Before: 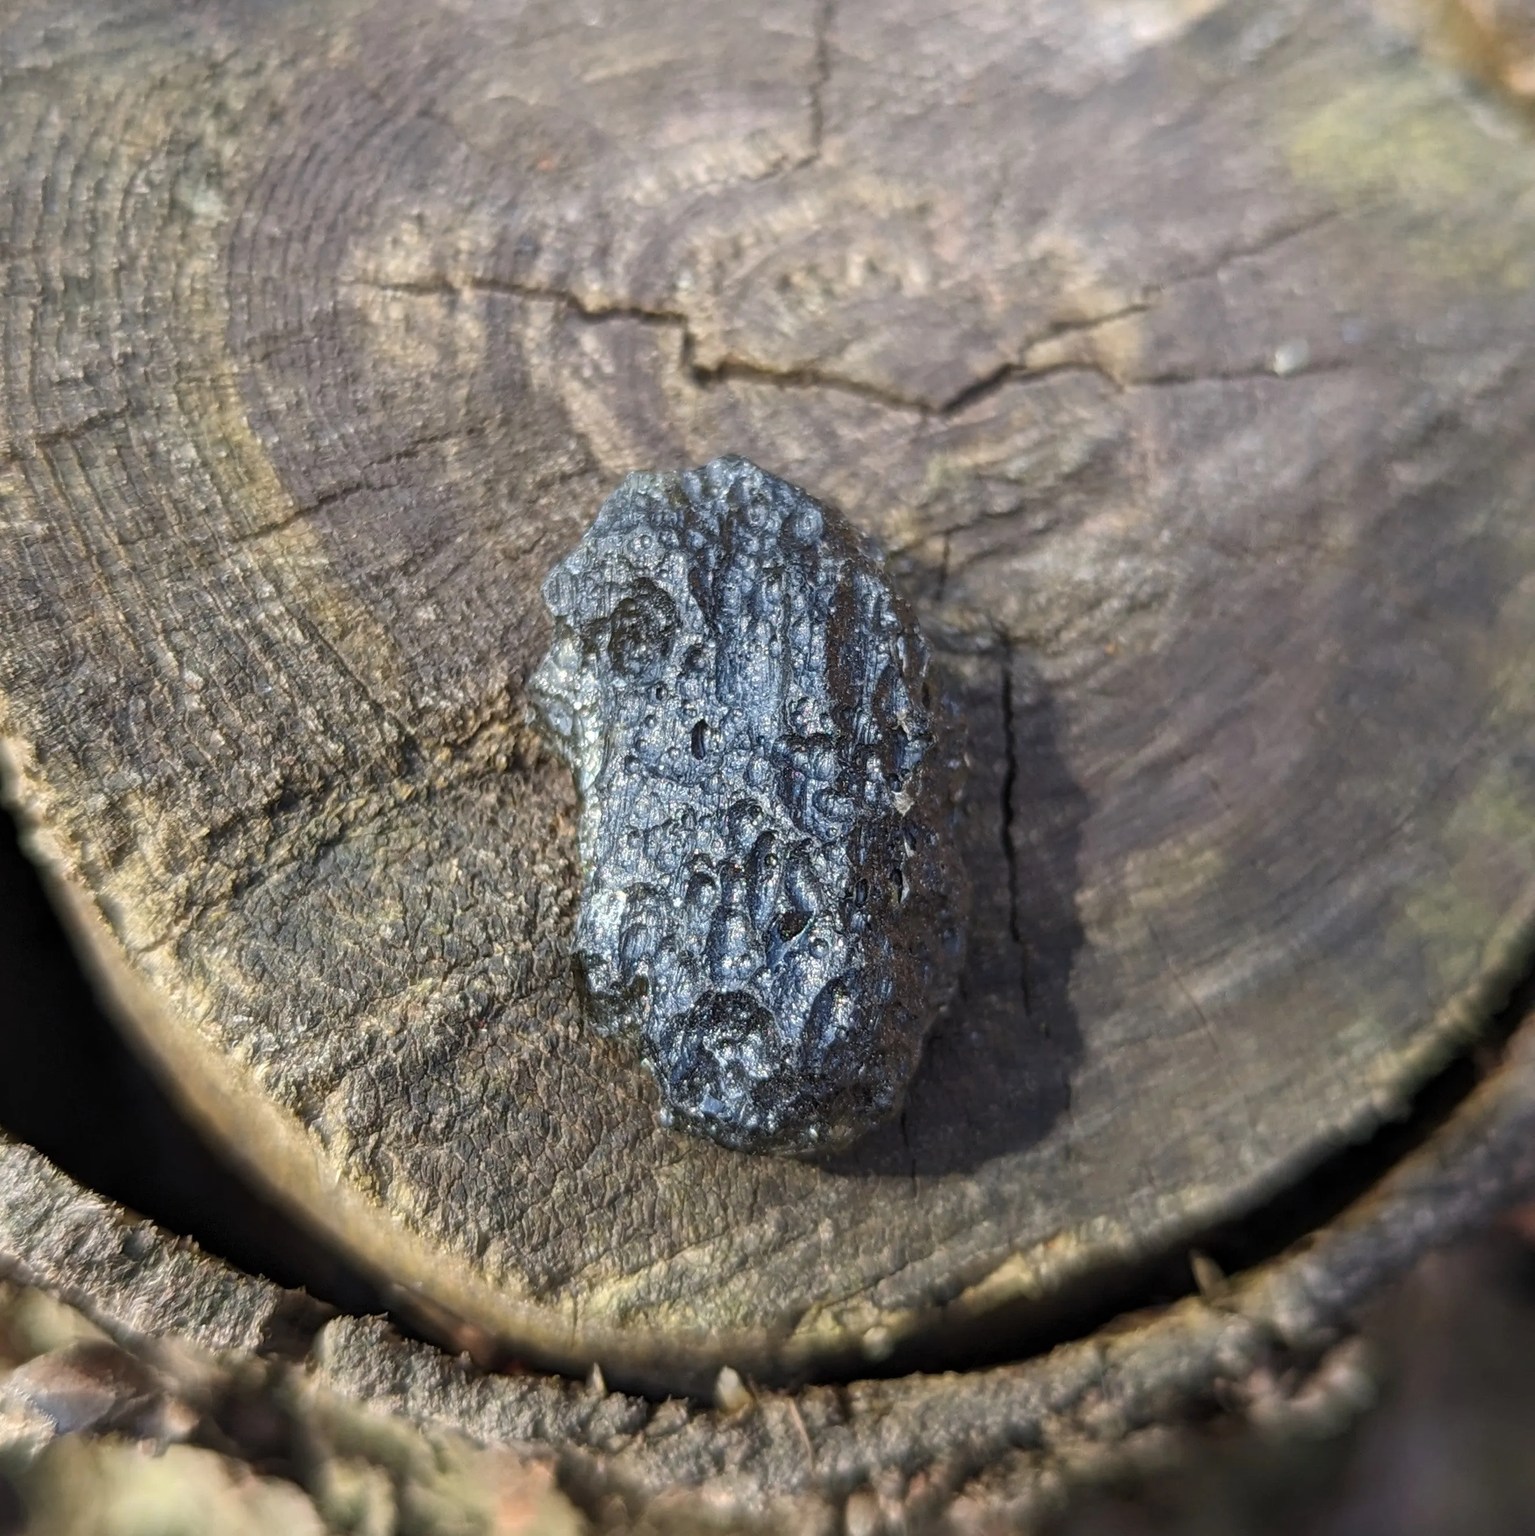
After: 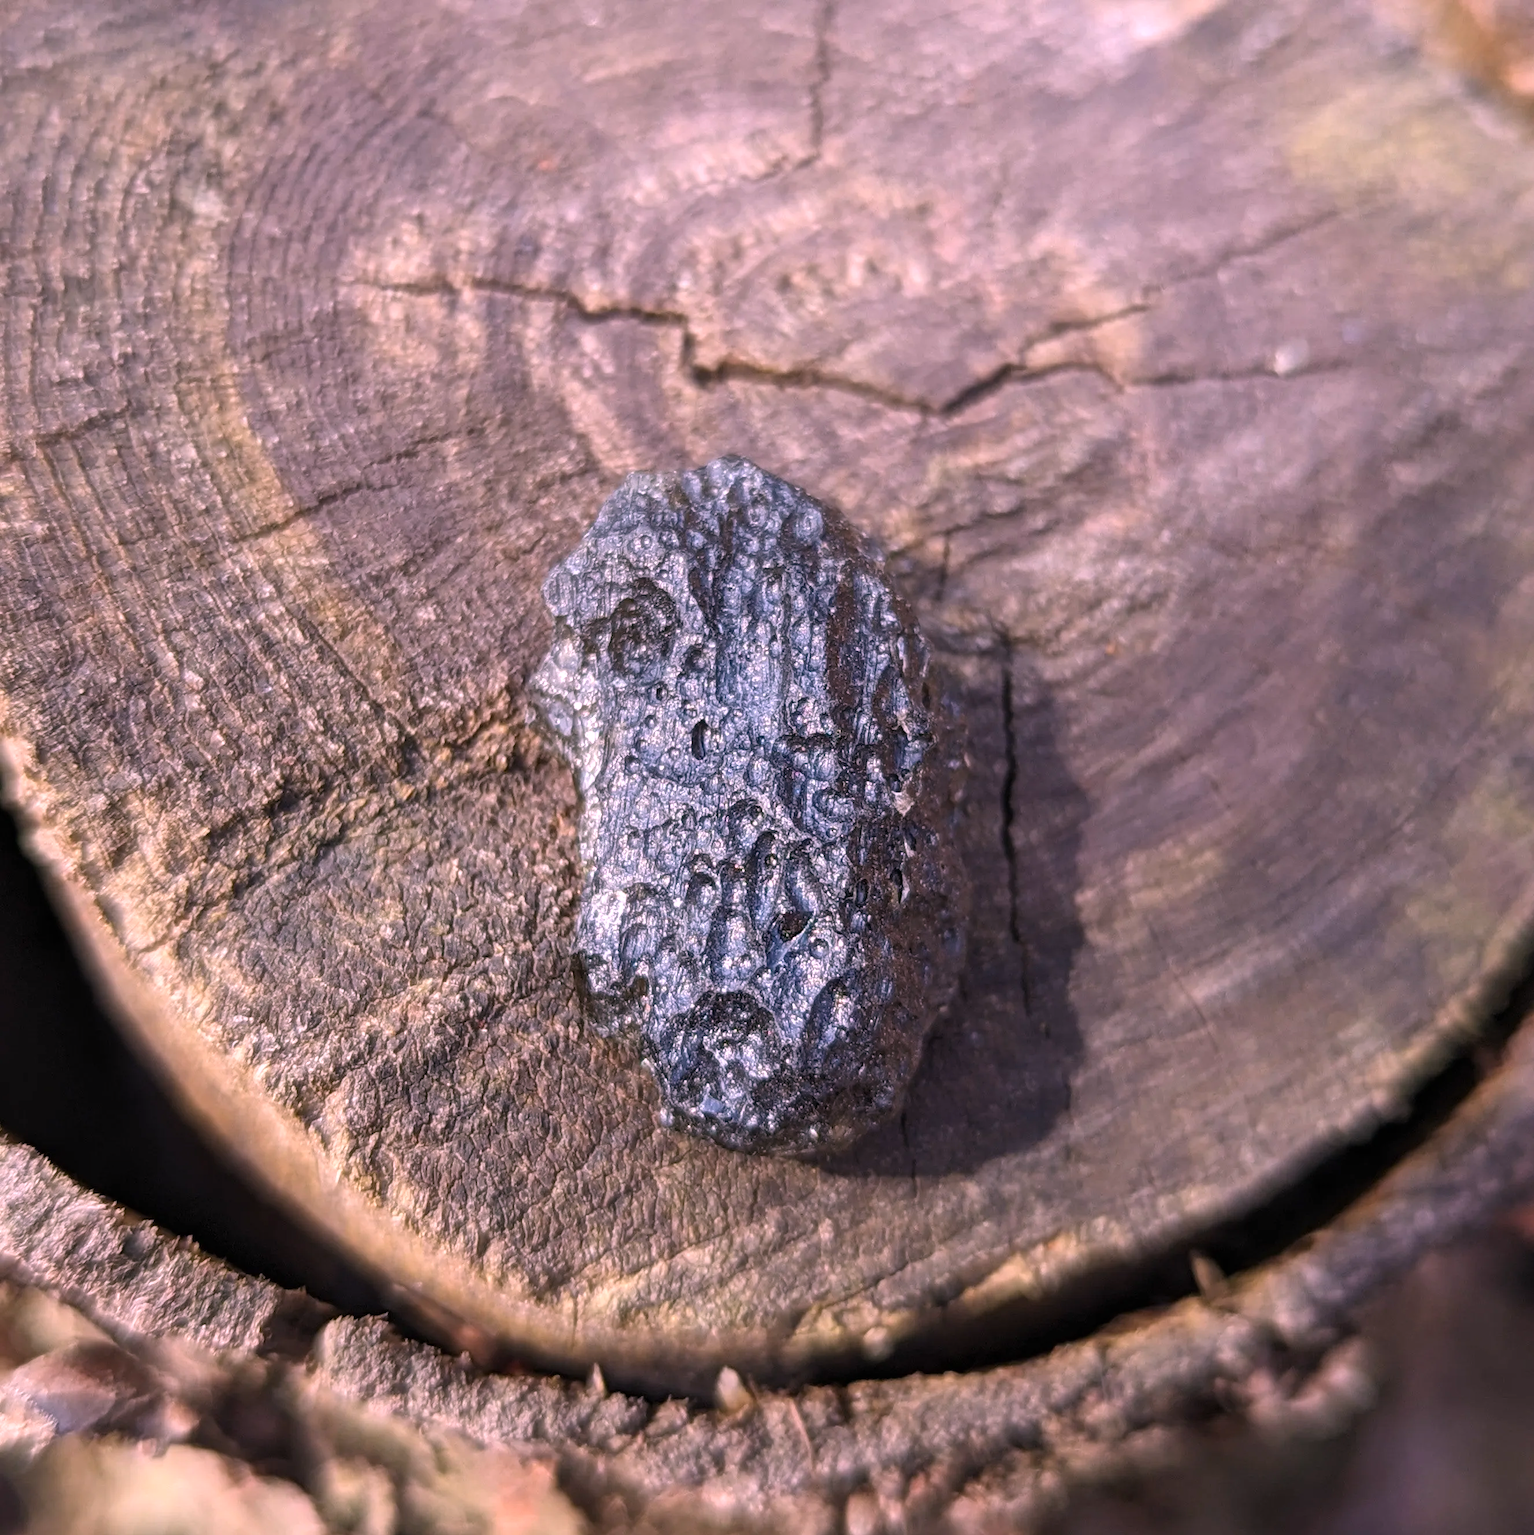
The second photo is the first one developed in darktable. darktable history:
white balance: red 1.188, blue 1.11
exposure: black level correction 0, compensate exposure bias true, compensate highlight preservation false
